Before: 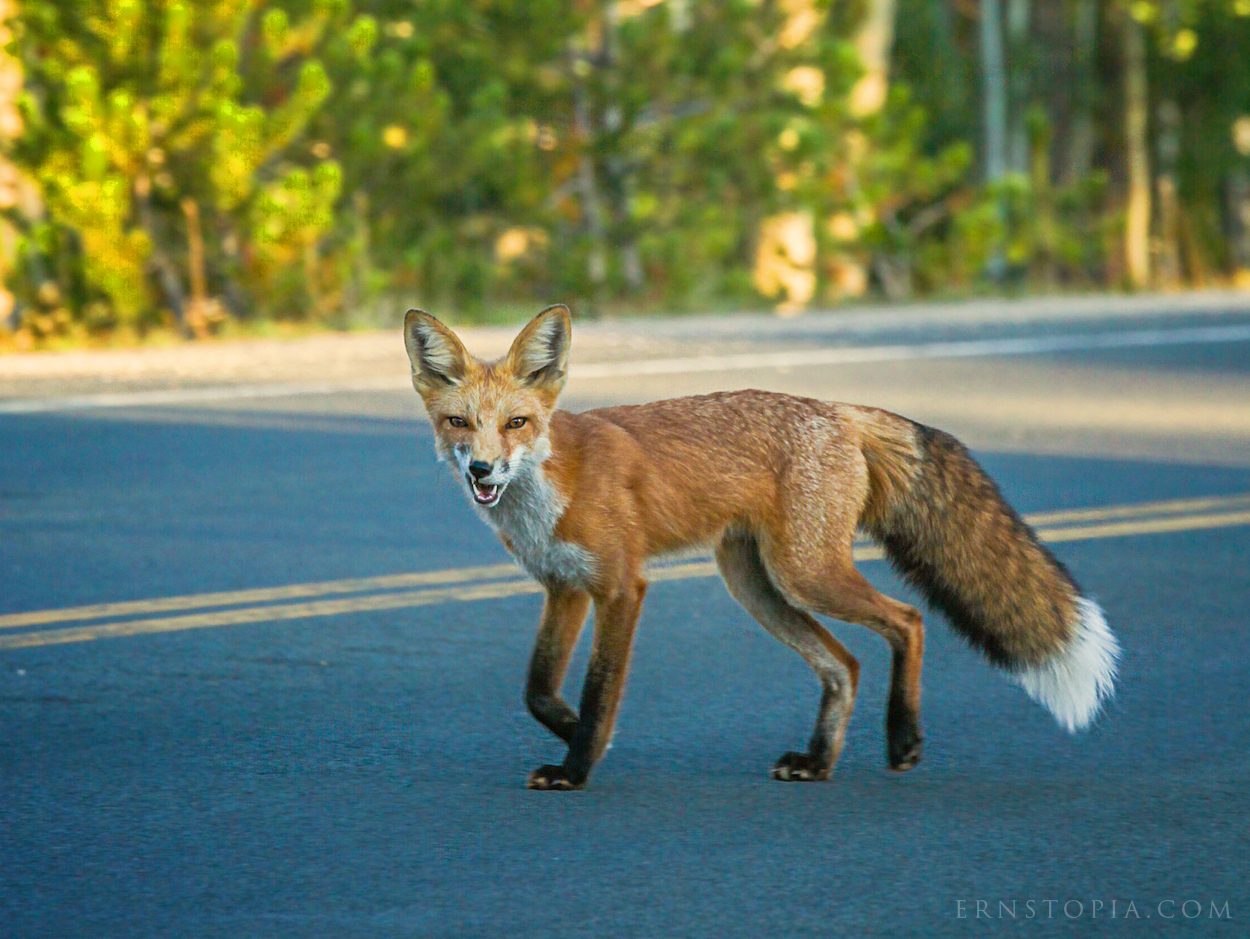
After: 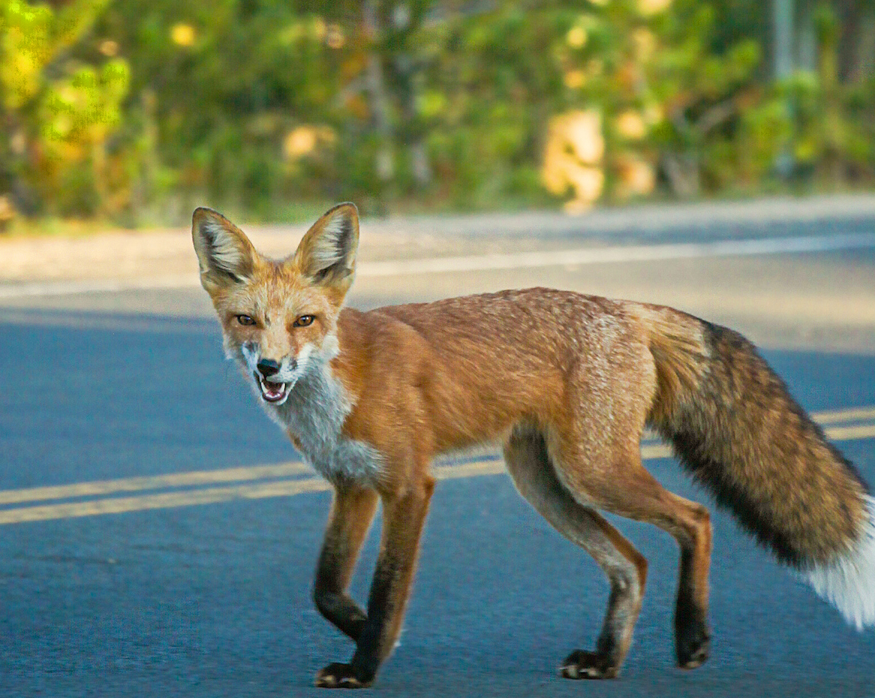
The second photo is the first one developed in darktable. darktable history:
crop and rotate: left 17.02%, top 10.887%, right 12.932%, bottom 14.7%
